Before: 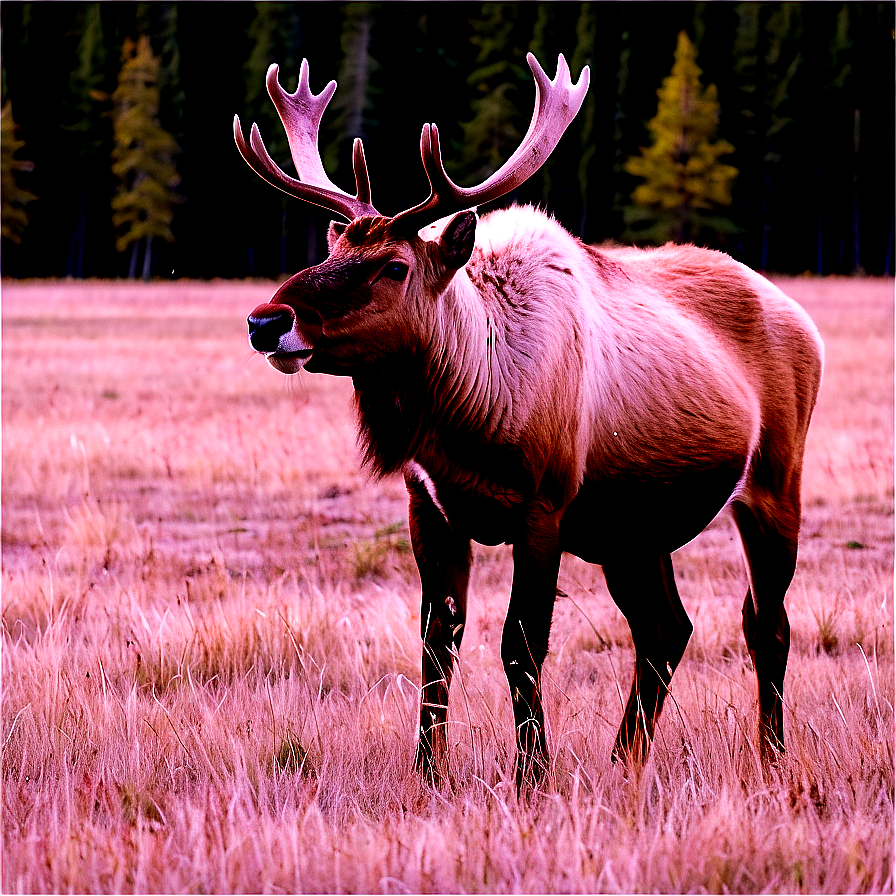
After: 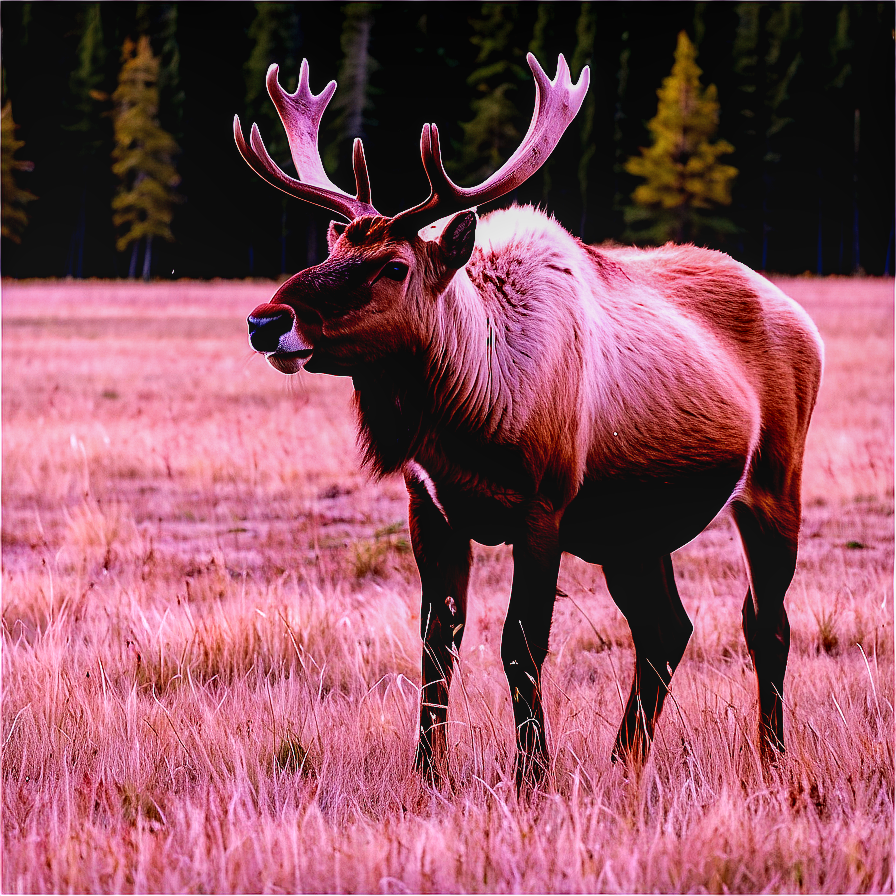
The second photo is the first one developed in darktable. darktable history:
local contrast: detail 110%
exposure: exposure -0.152 EV, compensate exposure bias true, compensate highlight preservation false
levels: mode automatic
